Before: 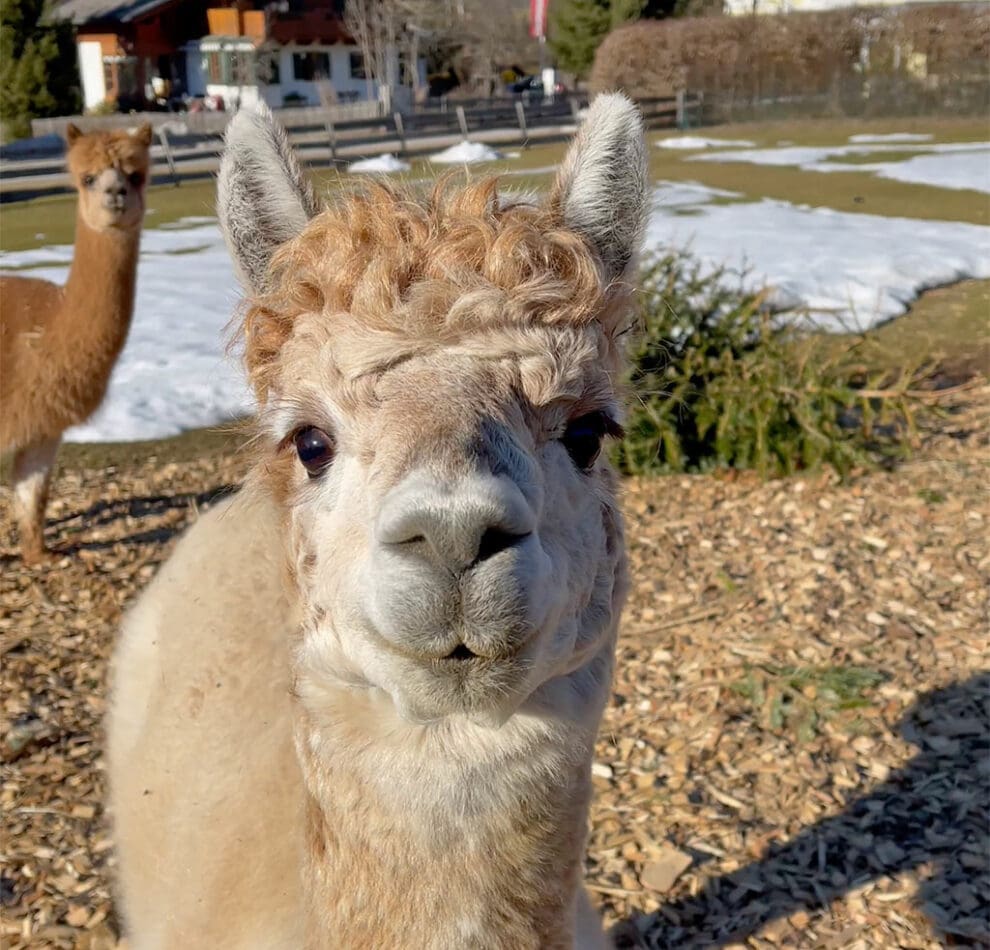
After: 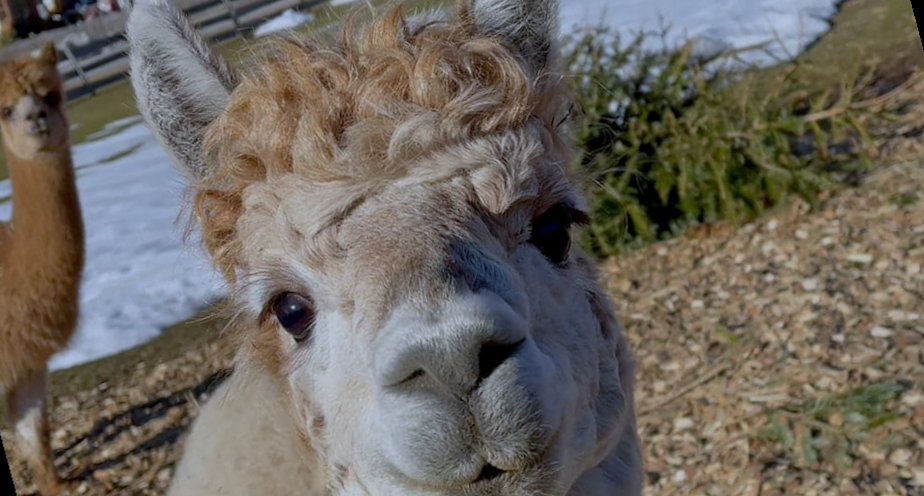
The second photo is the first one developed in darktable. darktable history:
crop and rotate: angle 0.2°, left 0.275%, right 3.127%, bottom 14.18%
exposure: black level correction 0, exposure -0.766 EV, compensate highlight preservation false
rotate and perspective: rotation -14.8°, crop left 0.1, crop right 0.903, crop top 0.25, crop bottom 0.748
white balance: red 0.926, green 1.003, blue 1.133
